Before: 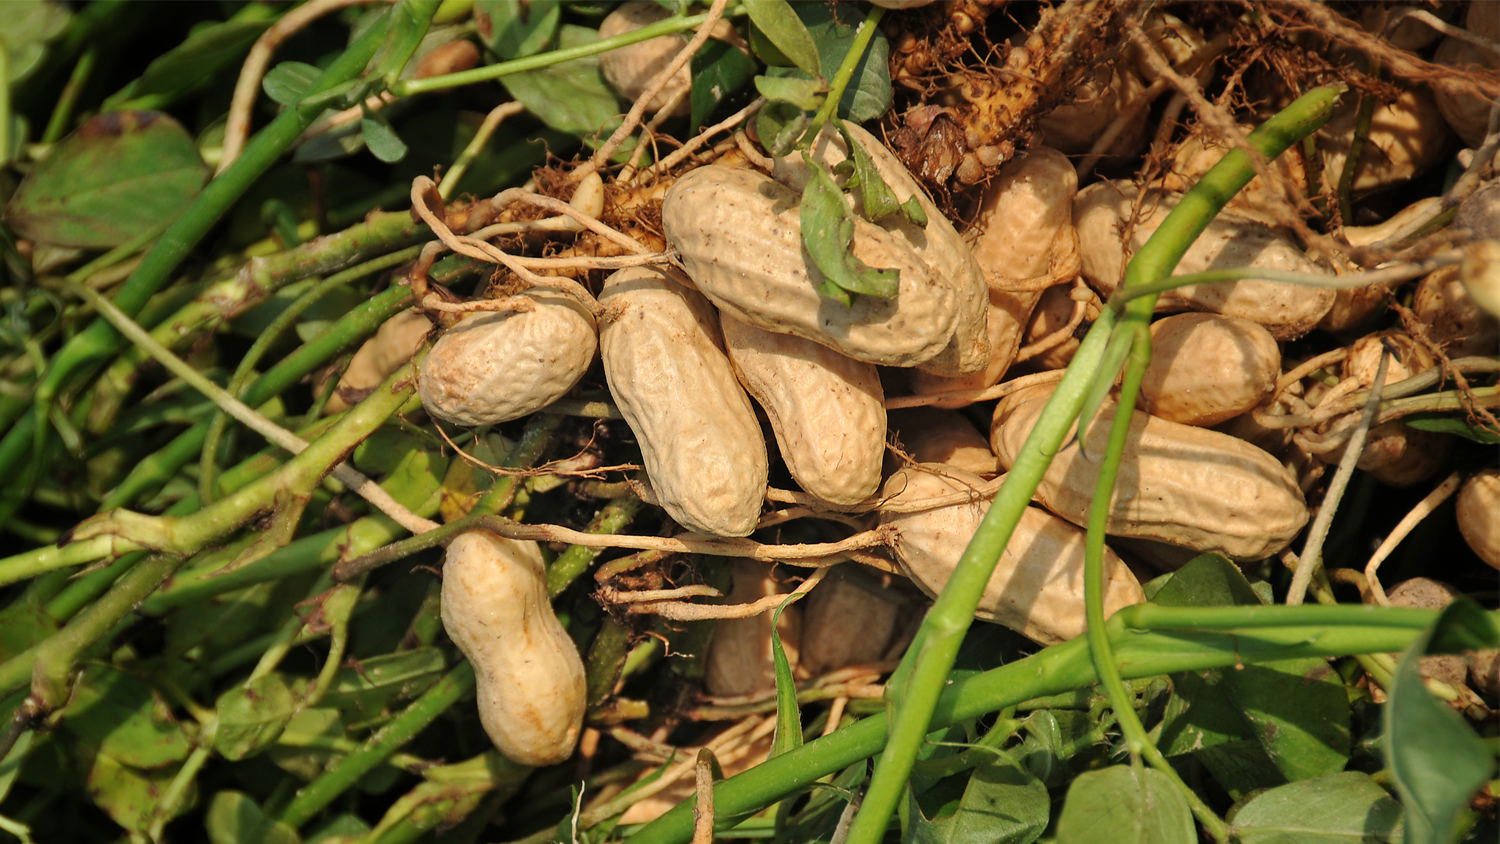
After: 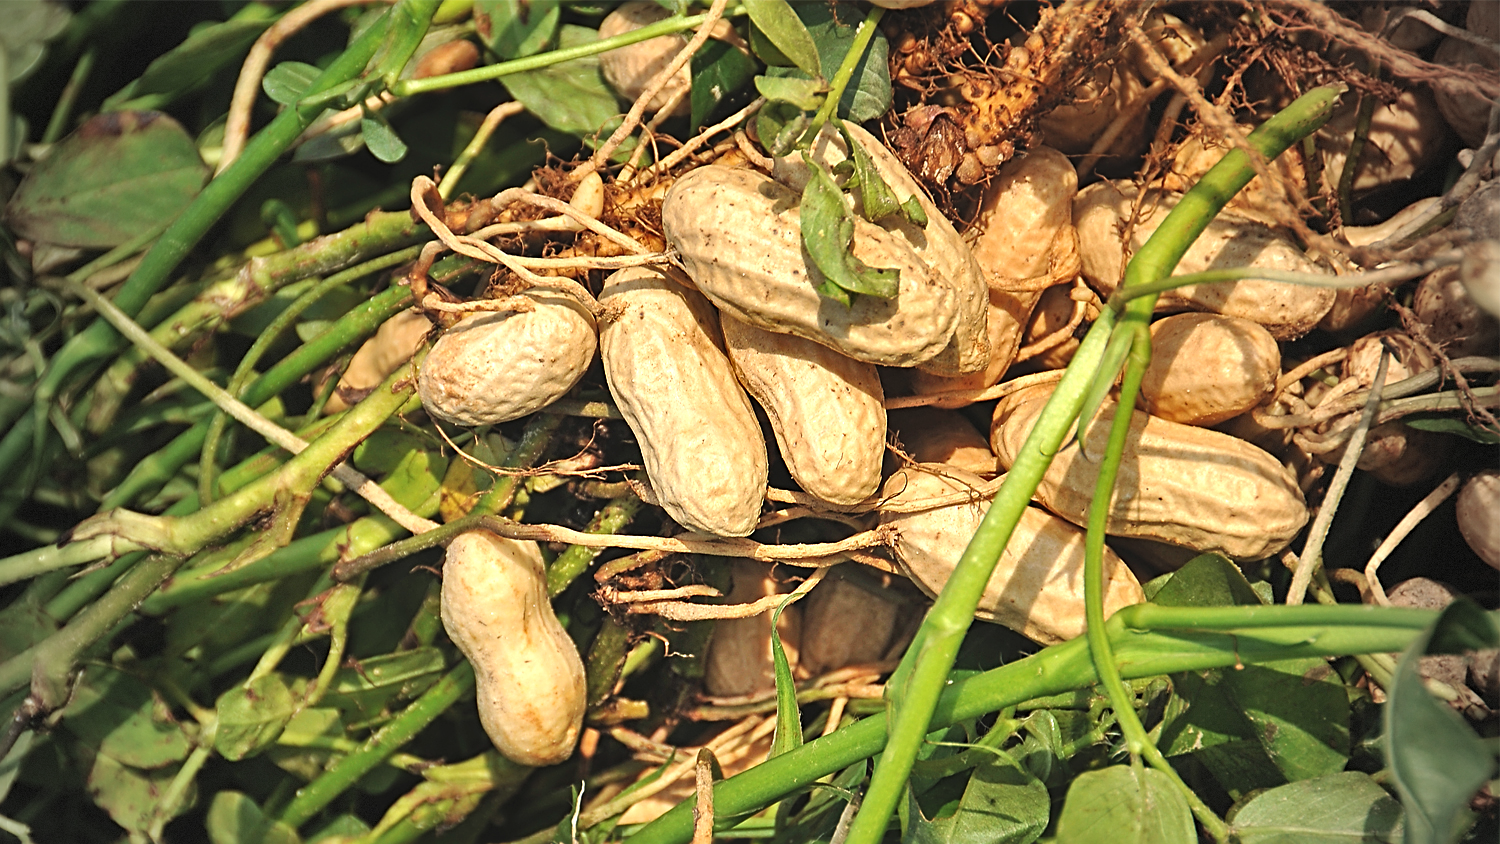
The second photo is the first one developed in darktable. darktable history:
shadows and highlights: shadows 73.66, highlights -60.58, soften with gaussian
exposure: black level correction -0.005, exposure 0.616 EV, compensate highlight preservation false
sharpen: radius 2.559, amount 0.634
vignetting: fall-off start 96.27%, fall-off radius 100.83%, width/height ratio 0.609, dithering 8-bit output, unbound false
